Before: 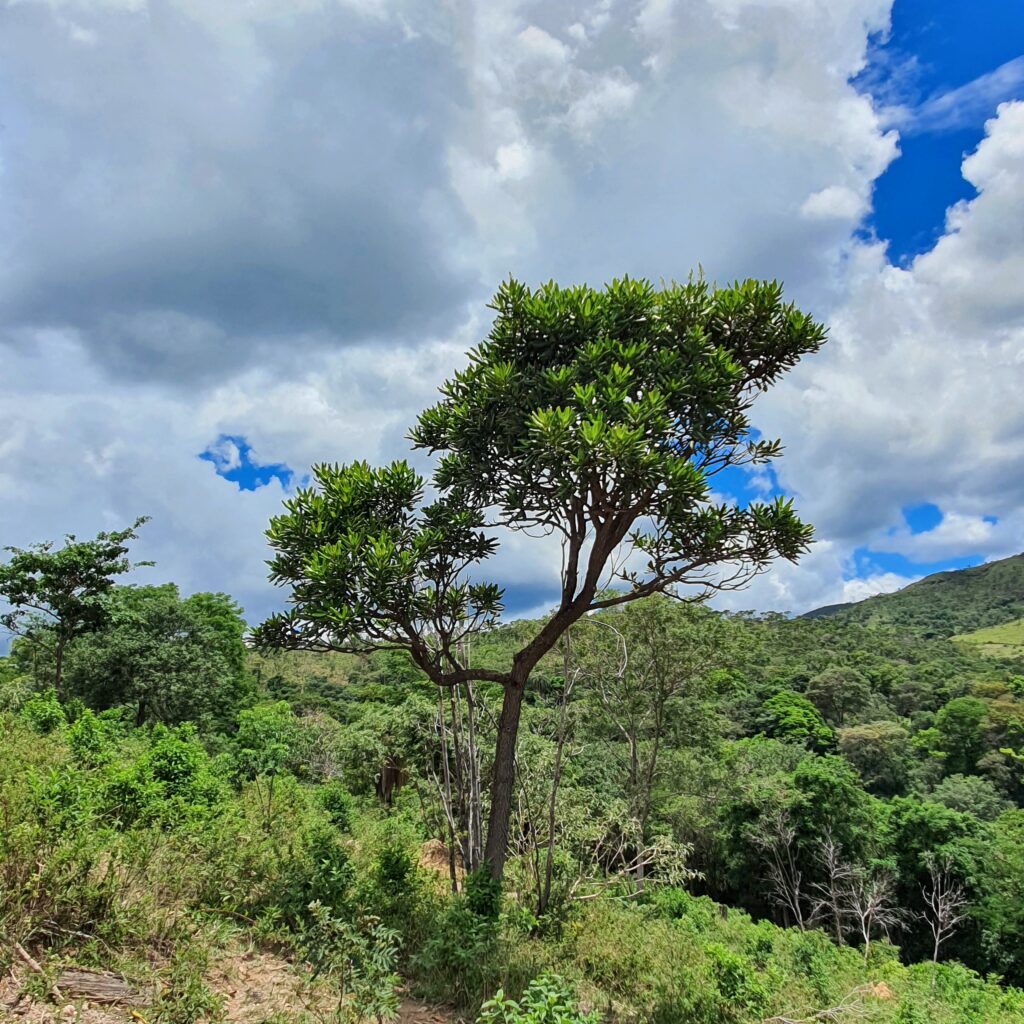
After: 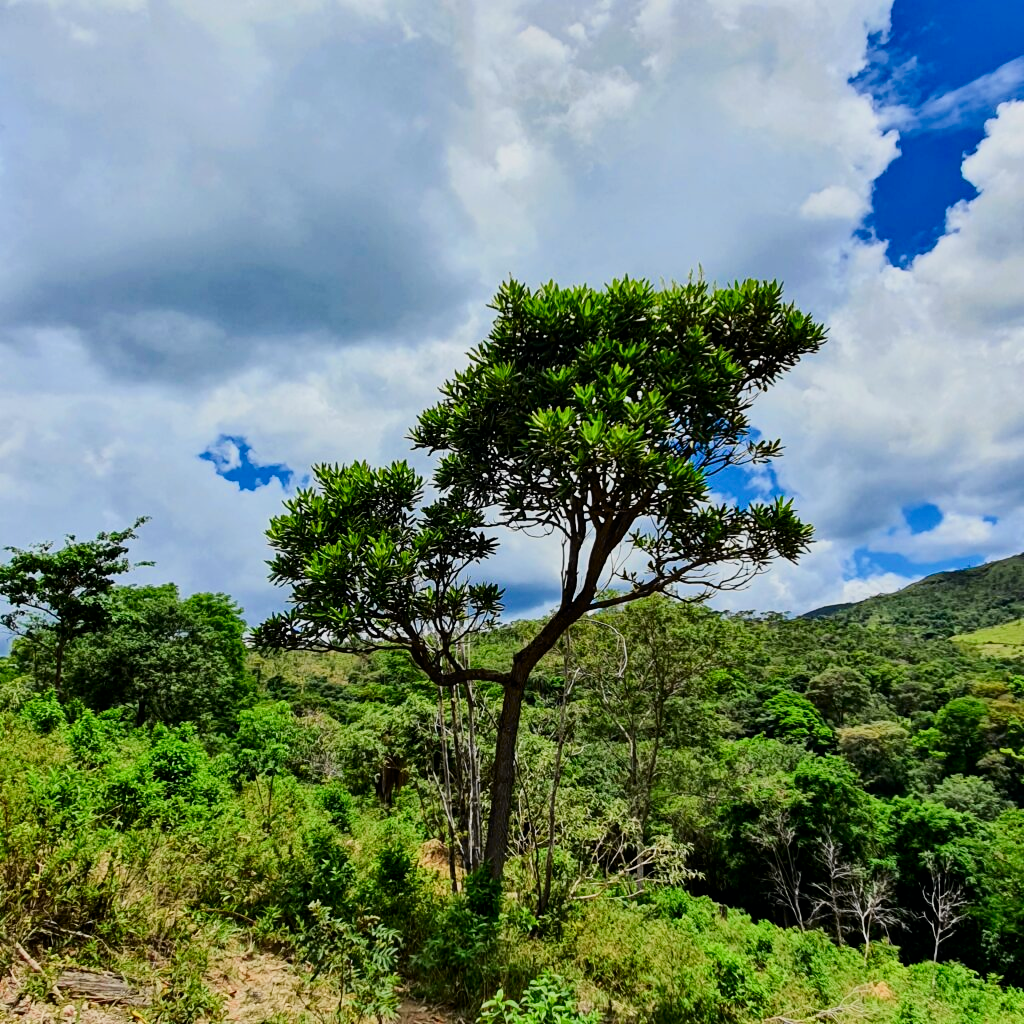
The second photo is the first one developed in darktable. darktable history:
exposure: black level correction 0.001, exposure -0.197 EV, compensate highlight preservation false
filmic rgb: black relative exposure -7.65 EV, white relative exposure 4.56 EV, threshold 5.99 EV, hardness 3.61, enable highlight reconstruction true
tone curve: curves: ch0 [(0, 0) (0.187, 0.12) (0.384, 0.363) (0.618, 0.698) (0.754, 0.857) (0.875, 0.956) (1, 0.987)]; ch1 [(0, 0) (0.402, 0.36) (0.476, 0.466) (0.501, 0.501) (0.518, 0.514) (0.564, 0.608) (0.614, 0.664) (0.692, 0.744) (1, 1)]; ch2 [(0, 0) (0.435, 0.412) (0.483, 0.481) (0.503, 0.503) (0.522, 0.535) (0.563, 0.601) (0.627, 0.699) (0.699, 0.753) (0.997, 0.858)], color space Lab, independent channels, preserve colors none
